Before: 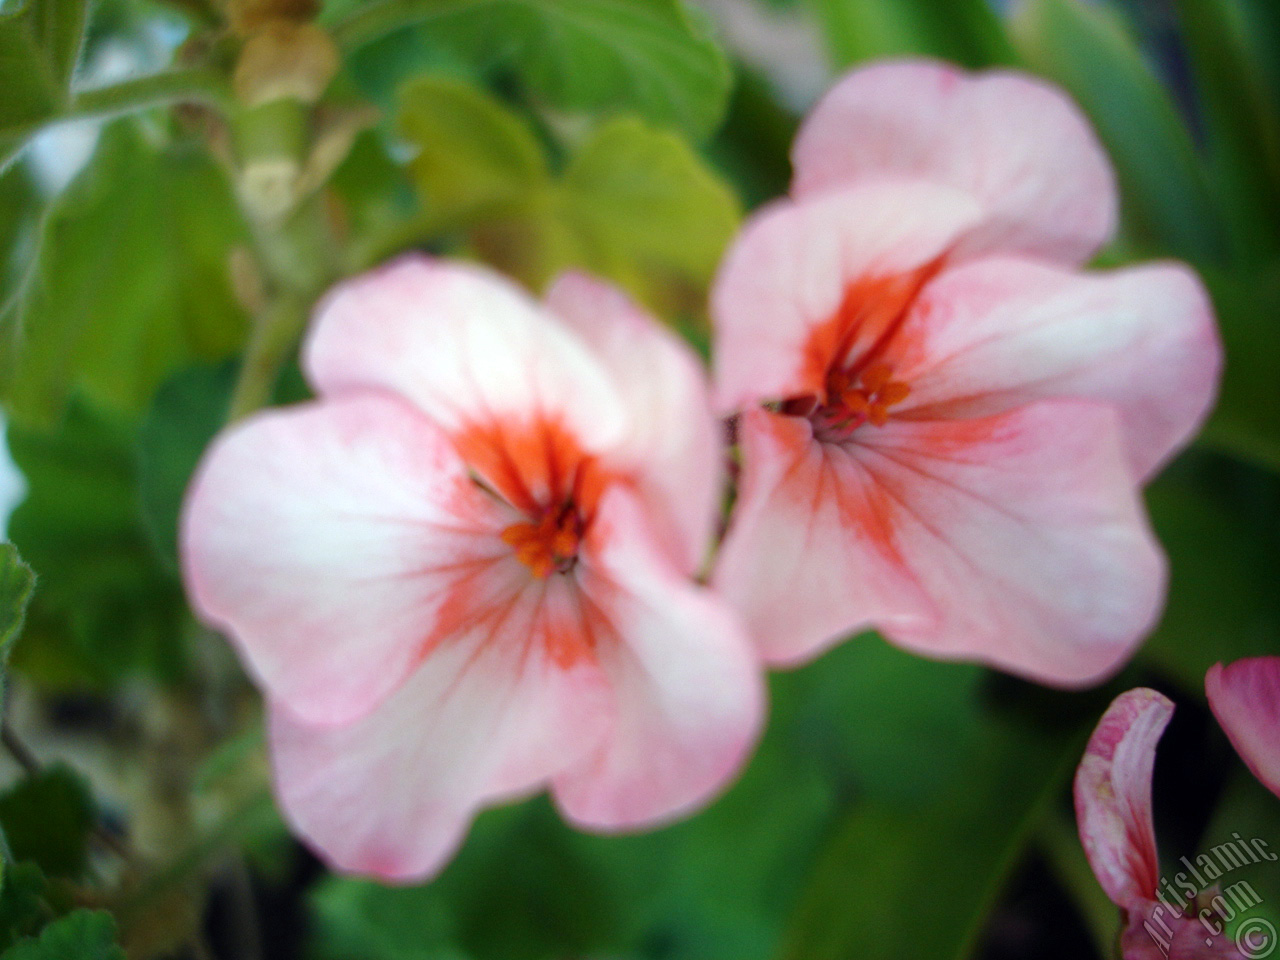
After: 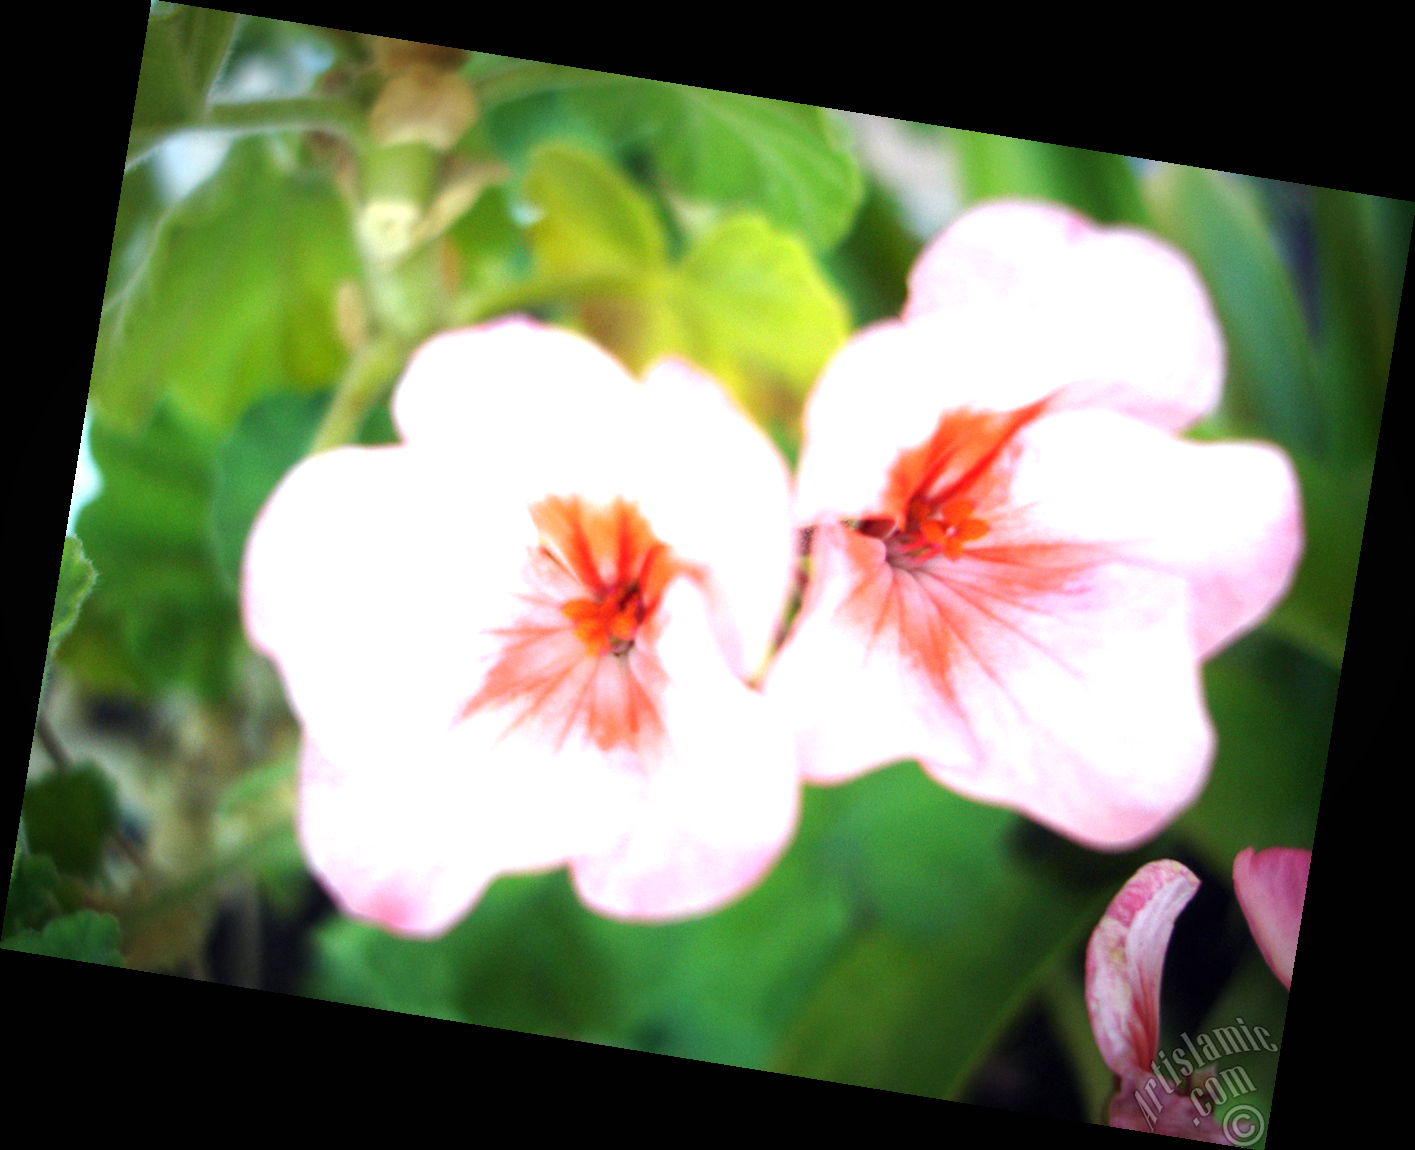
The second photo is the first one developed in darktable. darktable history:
exposure: black level correction 0, exposure 1.5 EV, compensate highlight preservation false
rotate and perspective: rotation 9.12°, automatic cropping off
vignetting: fall-off start 70.97%, brightness -0.584, saturation -0.118, width/height ratio 1.333
